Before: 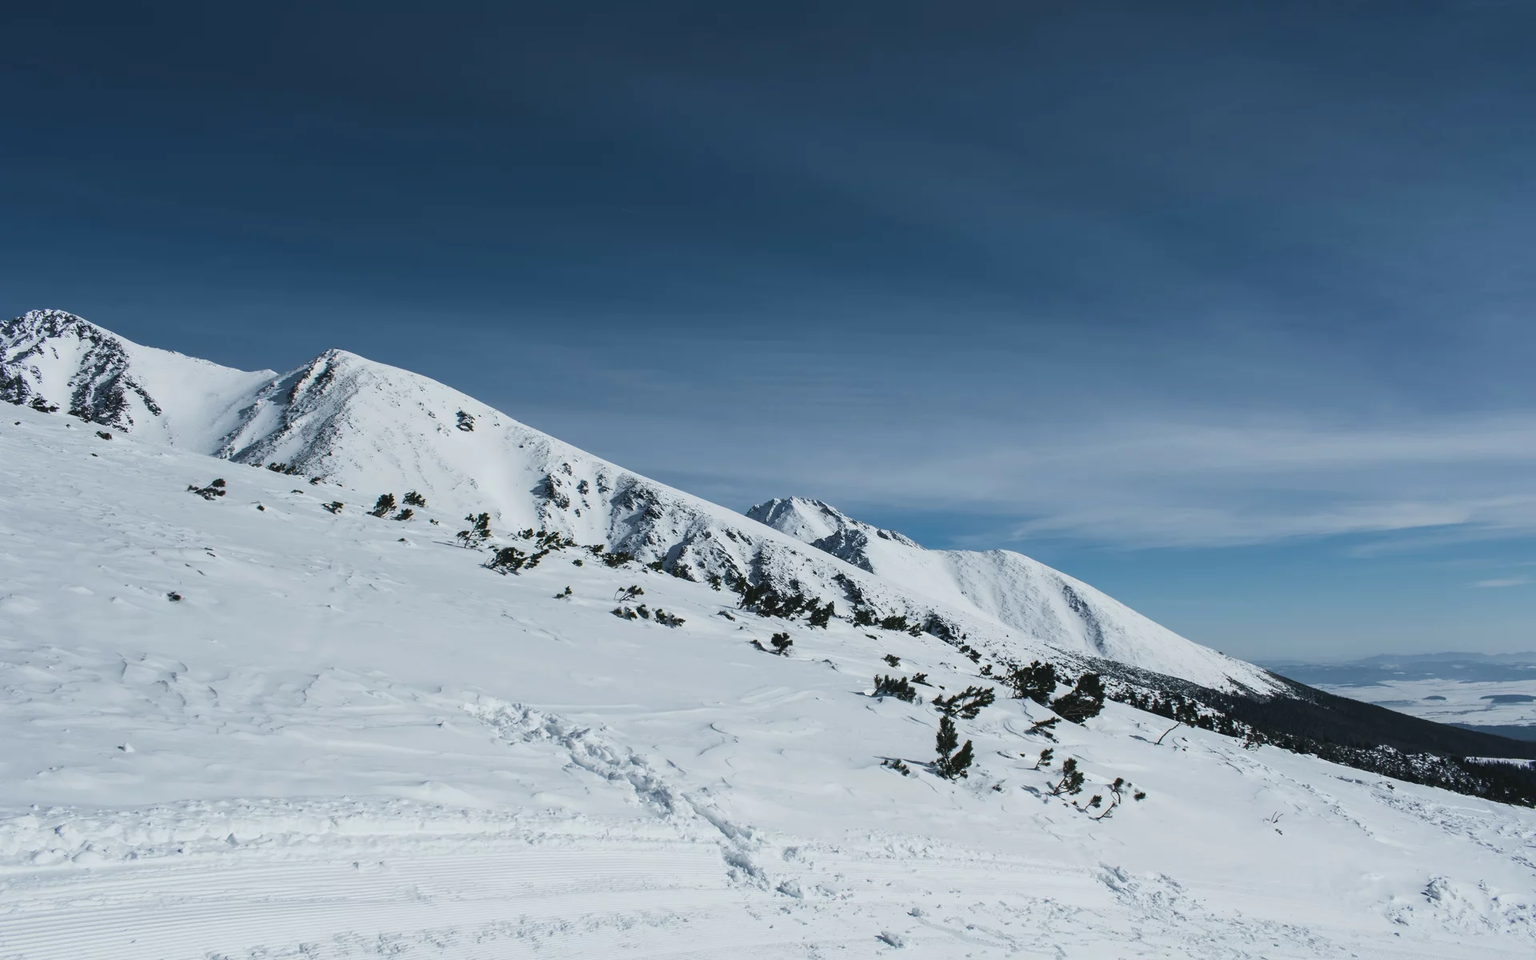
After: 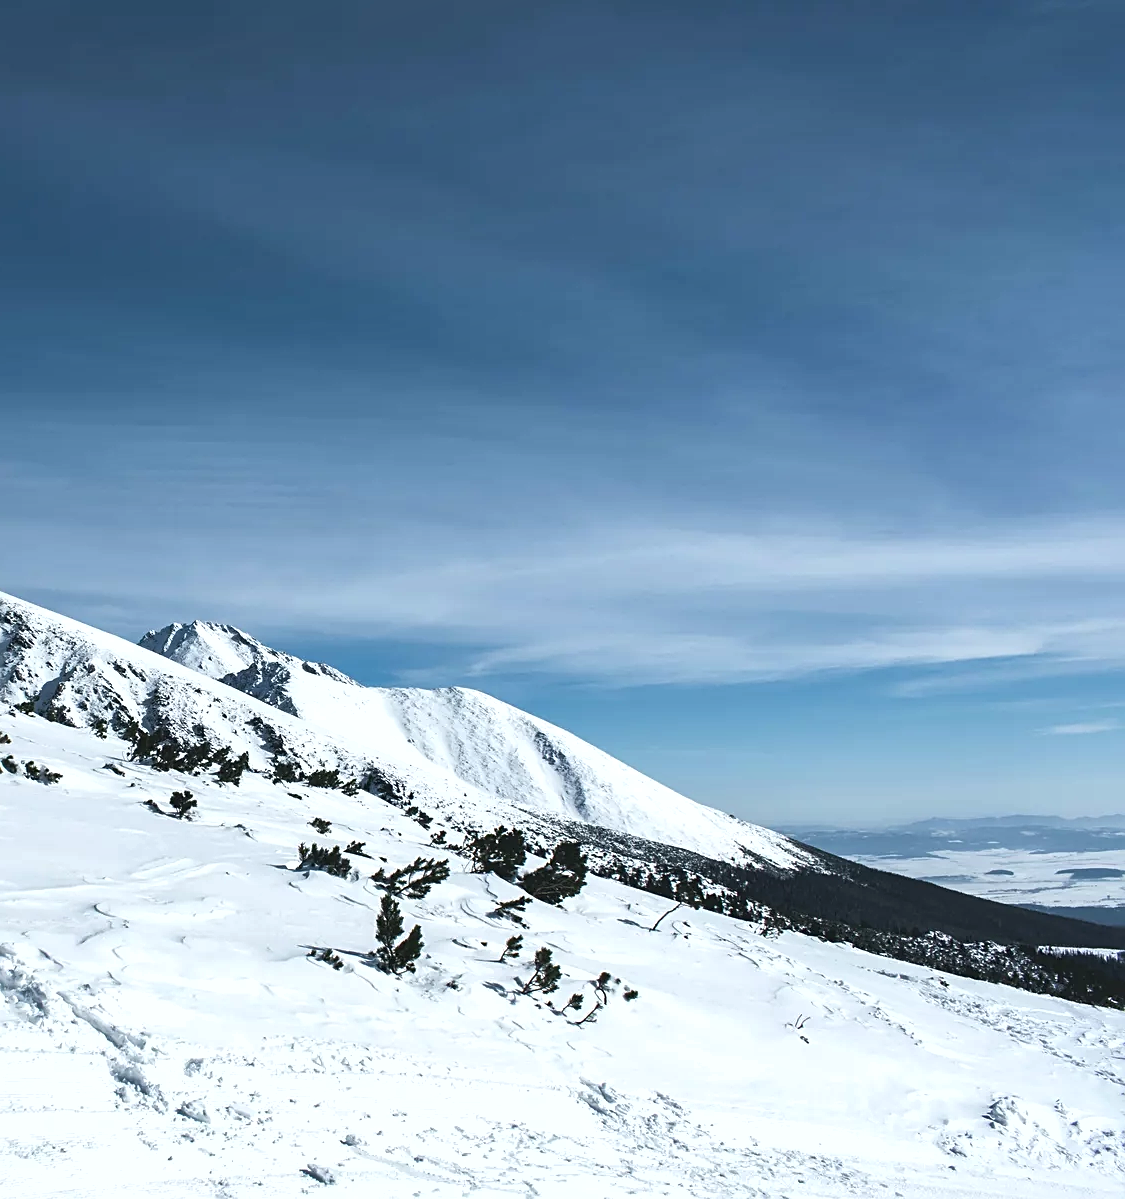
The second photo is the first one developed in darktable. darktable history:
local contrast: mode bilateral grid, contrast 20, coarseness 50, detail 120%, midtone range 0.2
exposure: black level correction 0, exposure 0.7 EV, compensate exposure bias true, compensate highlight preservation false
sharpen: on, module defaults
shadows and highlights: shadows 29.32, highlights -29.32, low approximation 0.01, soften with gaussian
crop: left 41.402%
